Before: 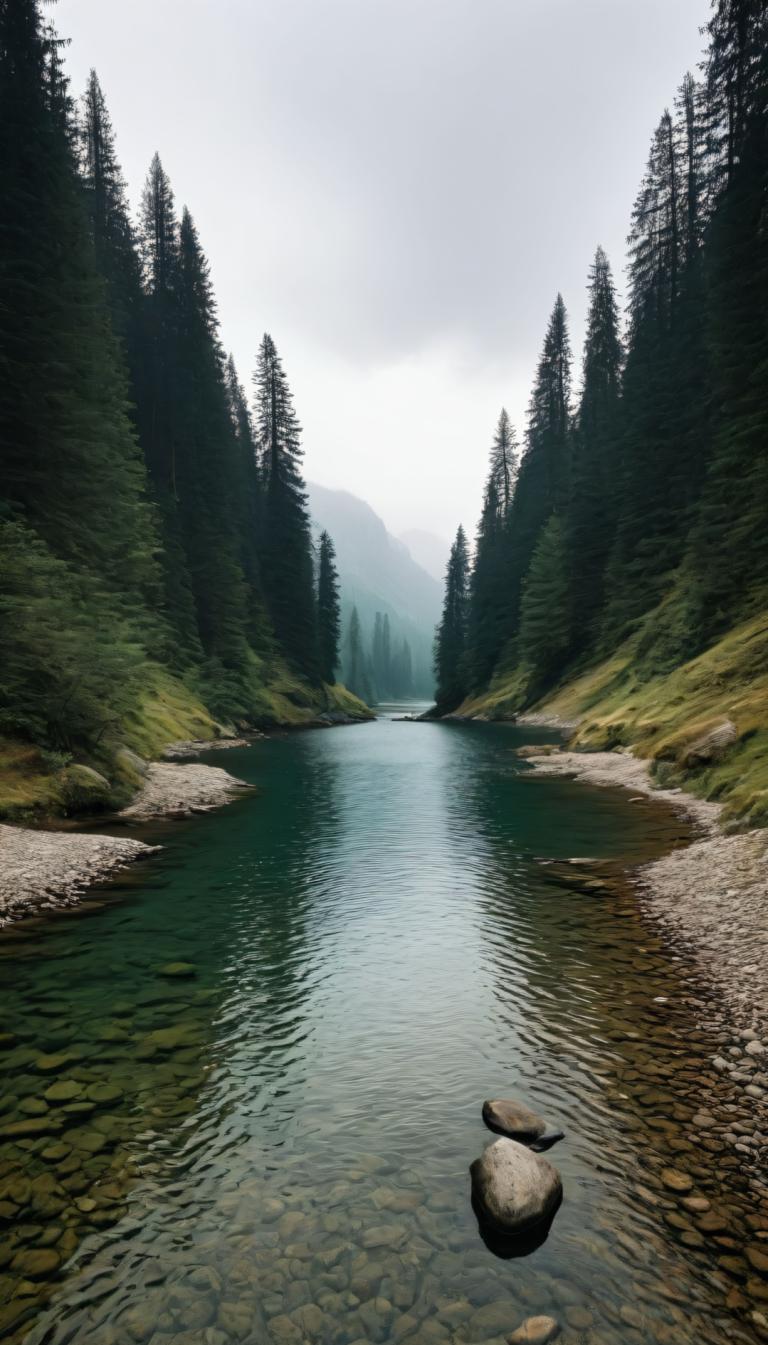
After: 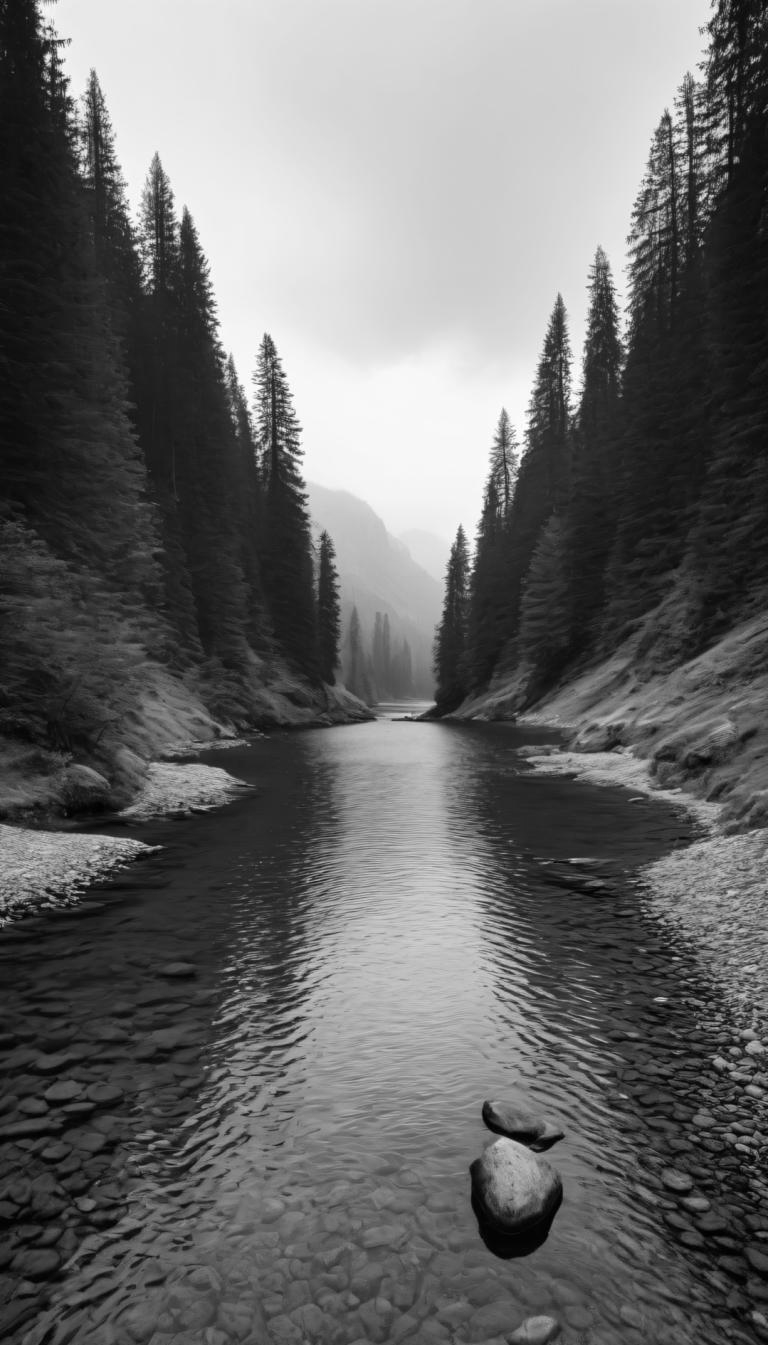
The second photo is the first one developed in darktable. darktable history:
monochrome: on, module defaults
color balance: input saturation 99%
